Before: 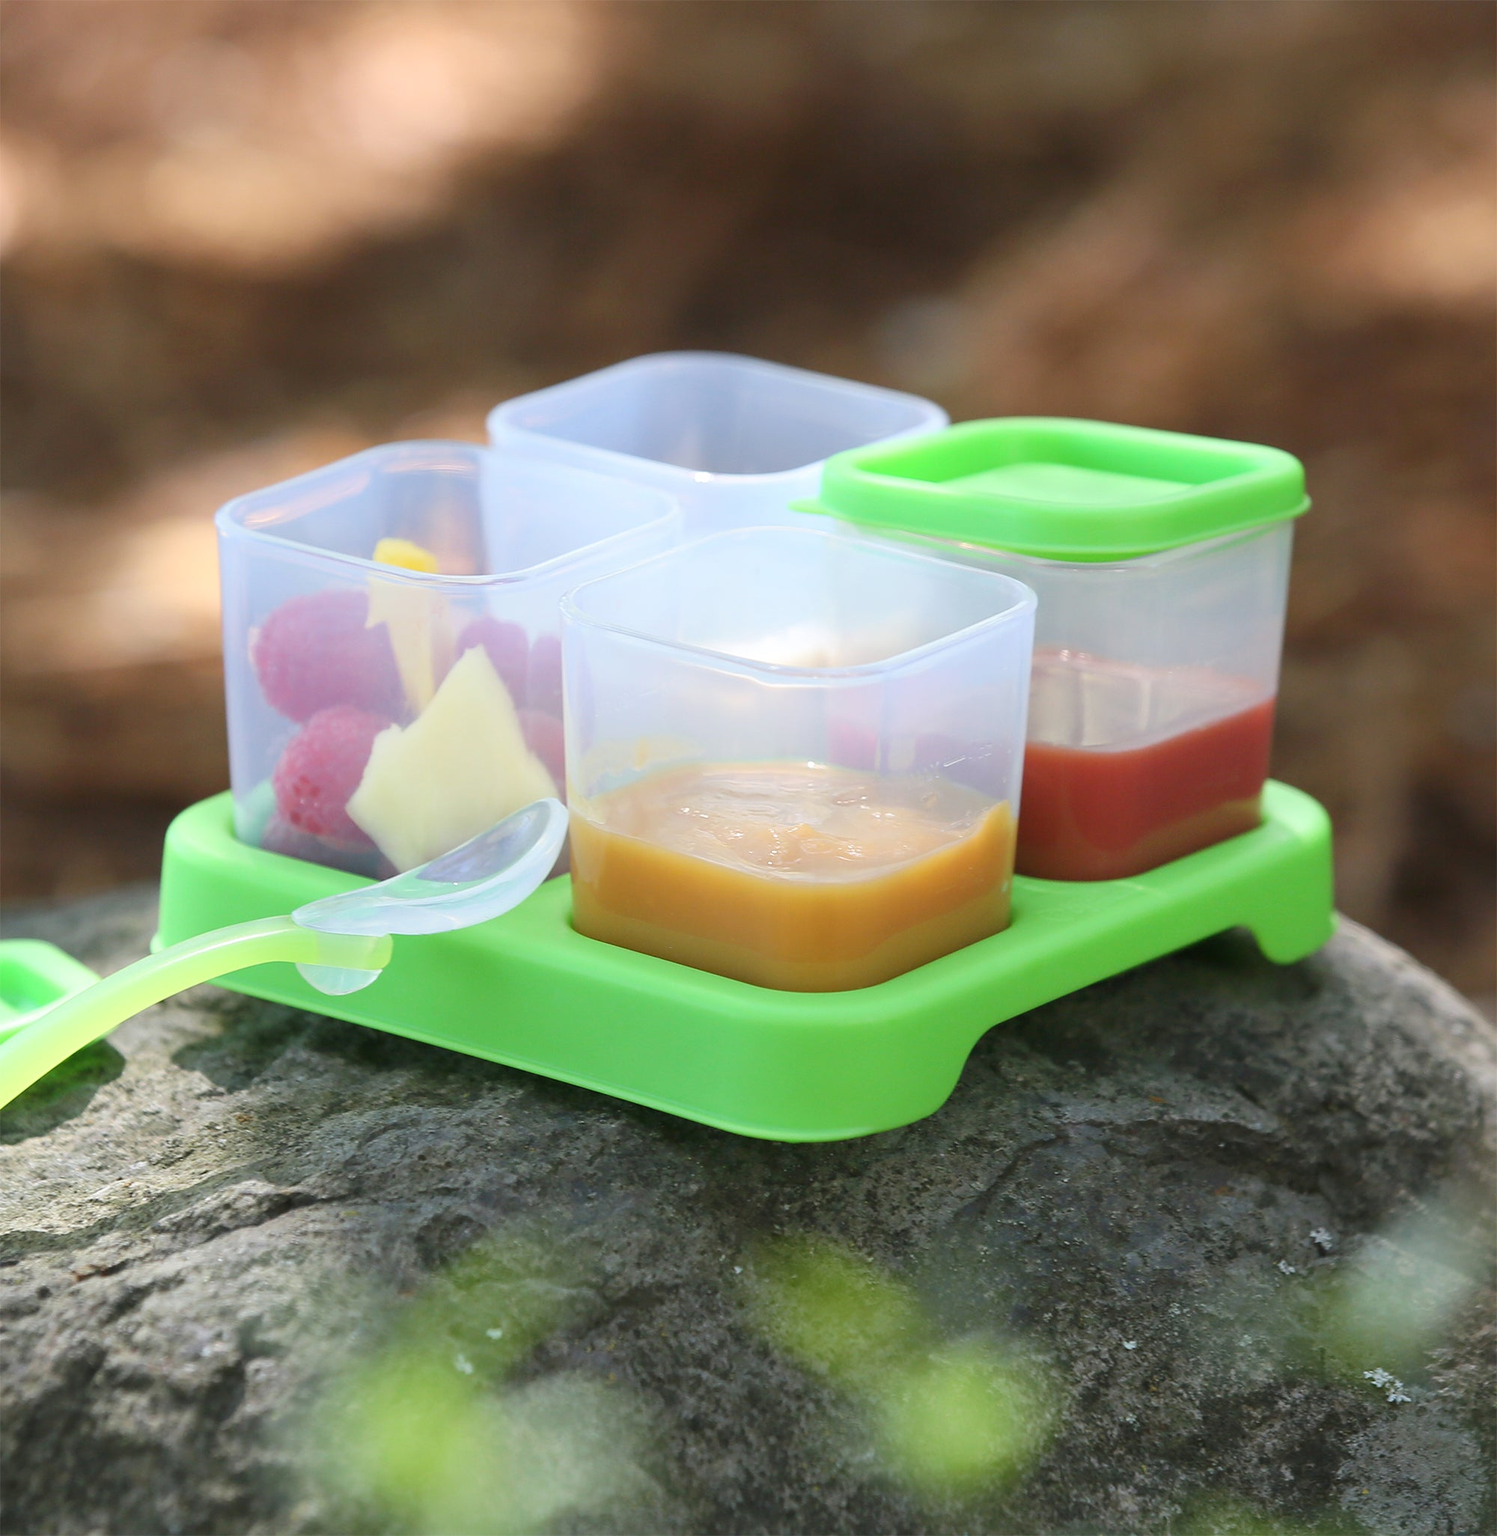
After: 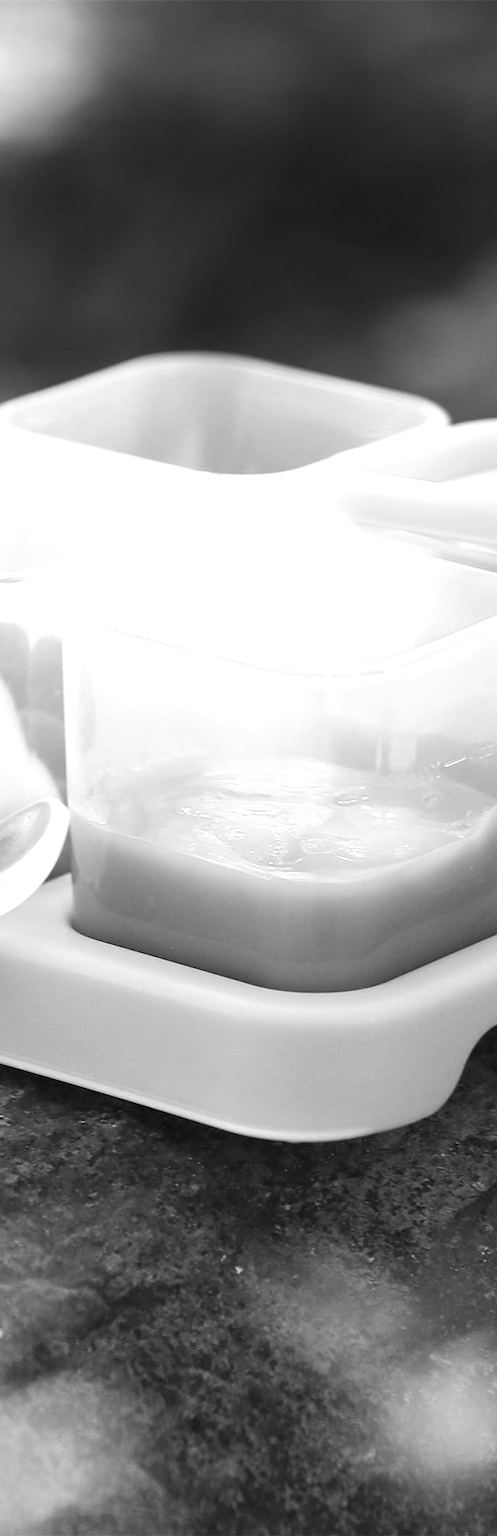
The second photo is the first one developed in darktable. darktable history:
crop: left 33.36%, right 33.36%
monochrome: a 32, b 64, size 2.3, highlights 1
contrast brightness saturation: contrast 0.1, saturation -0.36
color balance rgb: linear chroma grading › global chroma 9%, perceptual saturation grading › global saturation 36%, perceptual saturation grading › shadows 35%, perceptual brilliance grading › global brilliance 15%, perceptual brilliance grading › shadows -35%, global vibrance 15%
